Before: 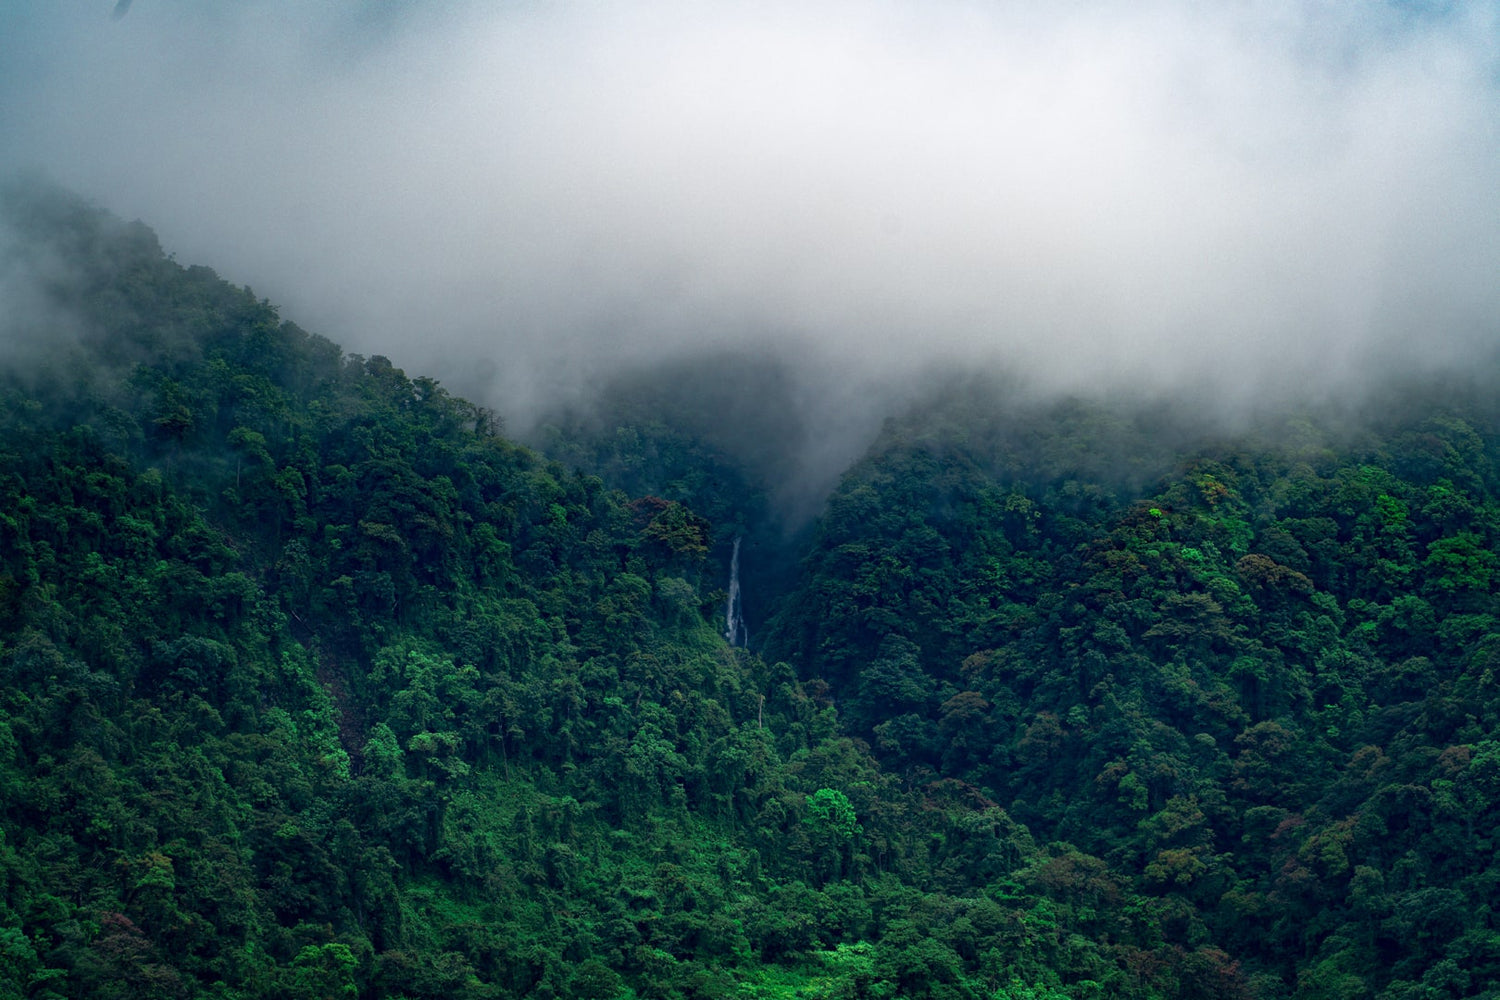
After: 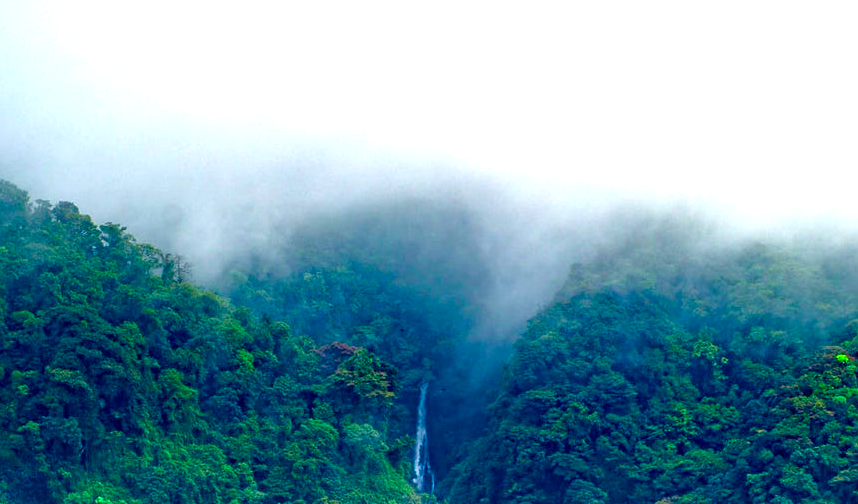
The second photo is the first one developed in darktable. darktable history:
color balance rgb: perceptual saturation grading › global saturation 20%, perceptual saturation grading › highlights -25%, perceptual saturation grading › shadows 25%, global vibrance 50%
crop: left 20.932%, top 15.471%, right 21.848%, bottom 34.081%
exposure: black level correction 0, exposure 1.388 EV, compensate exposure bias true, compensate highlight preservation false
